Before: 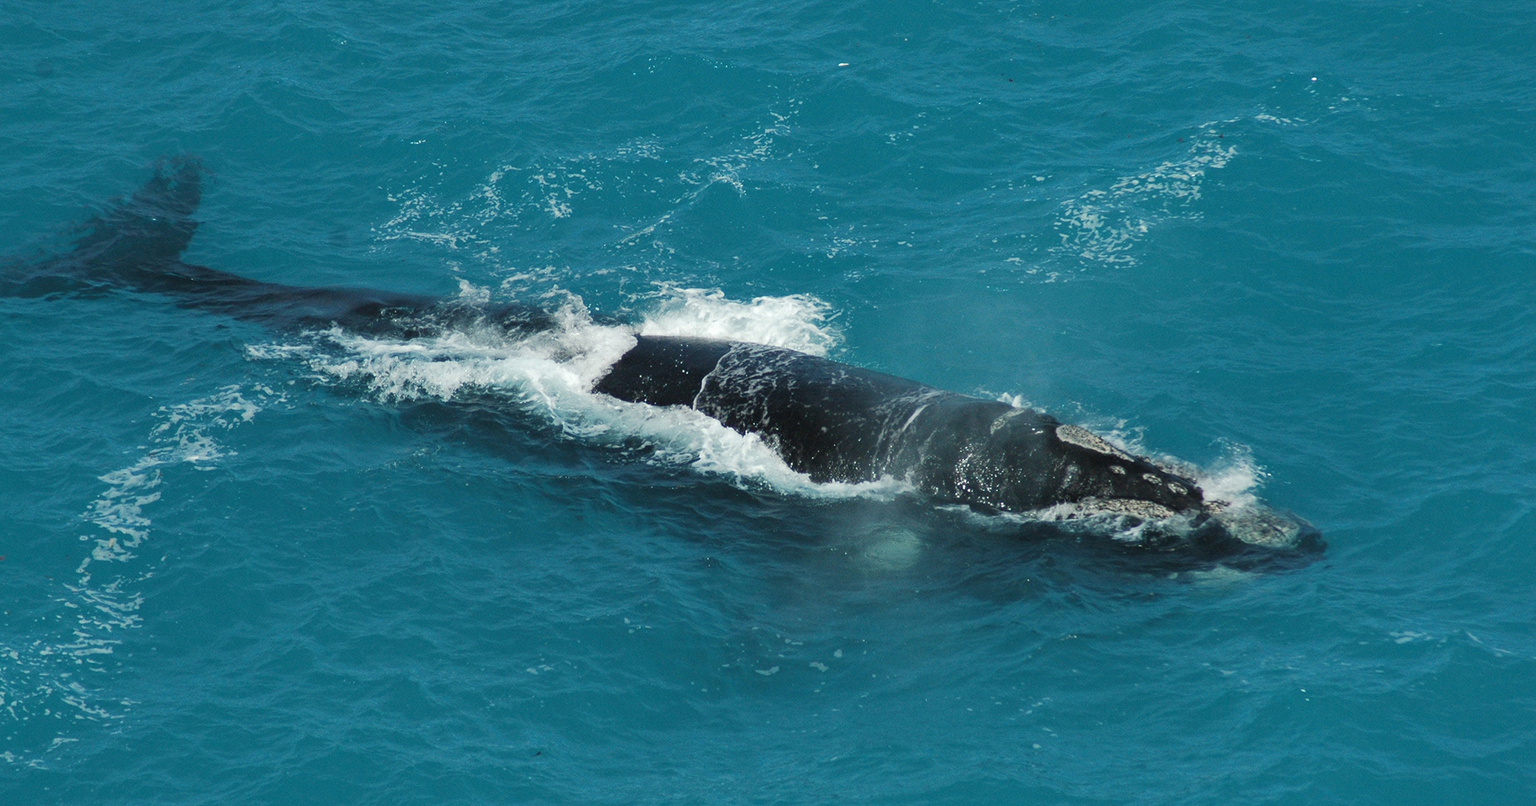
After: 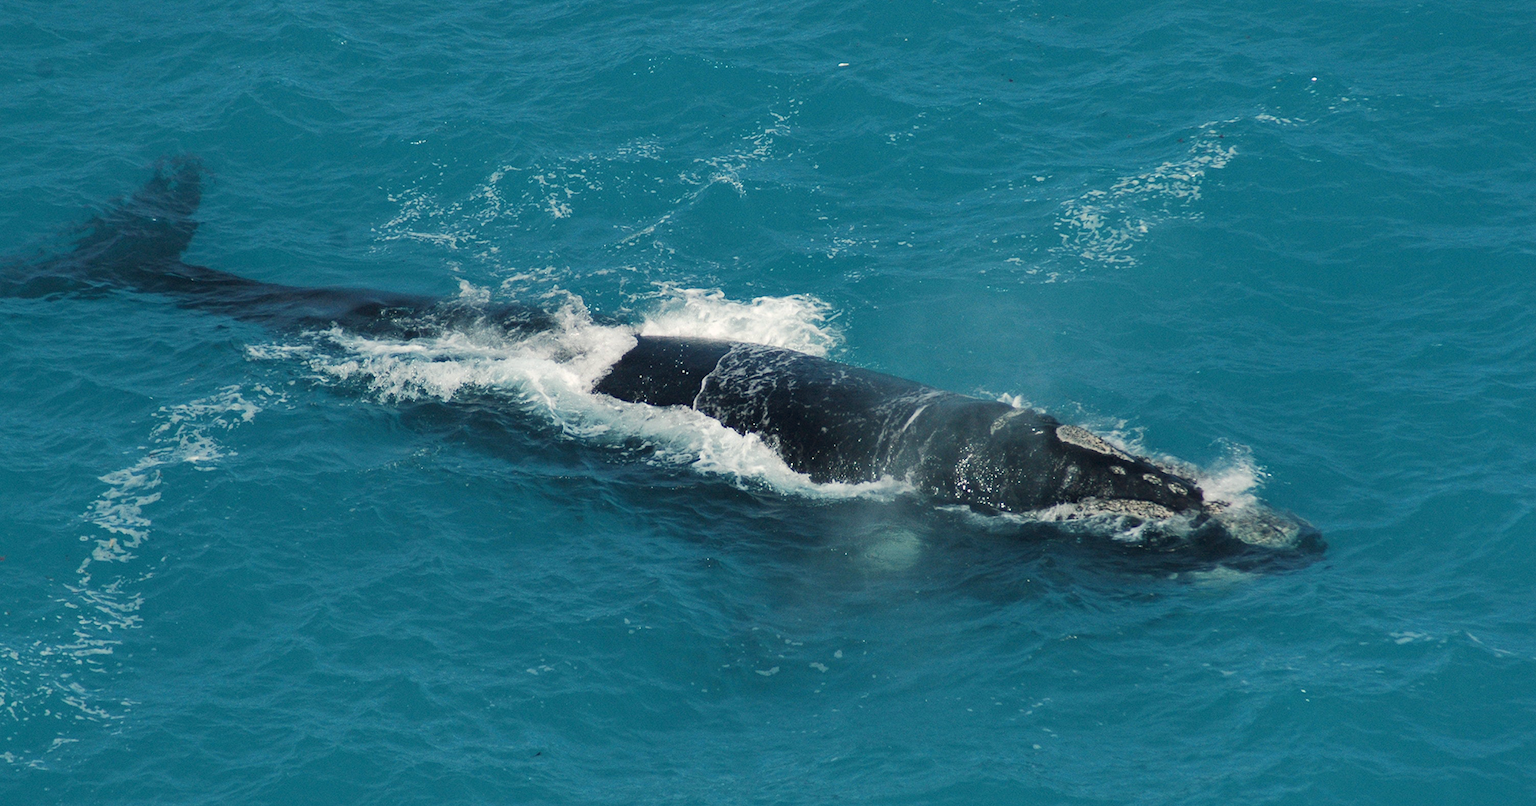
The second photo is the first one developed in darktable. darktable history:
color balance rgb: shadows lift › hue 87.51°, highlights gain › chroma 1.62%, highlights gain › hue 55.1°, global offset › chroma 0.06%, global offset › hue 253.66°, linear chroma grading › global chroma 0.5%
exposure: compensate highlight preservation false
